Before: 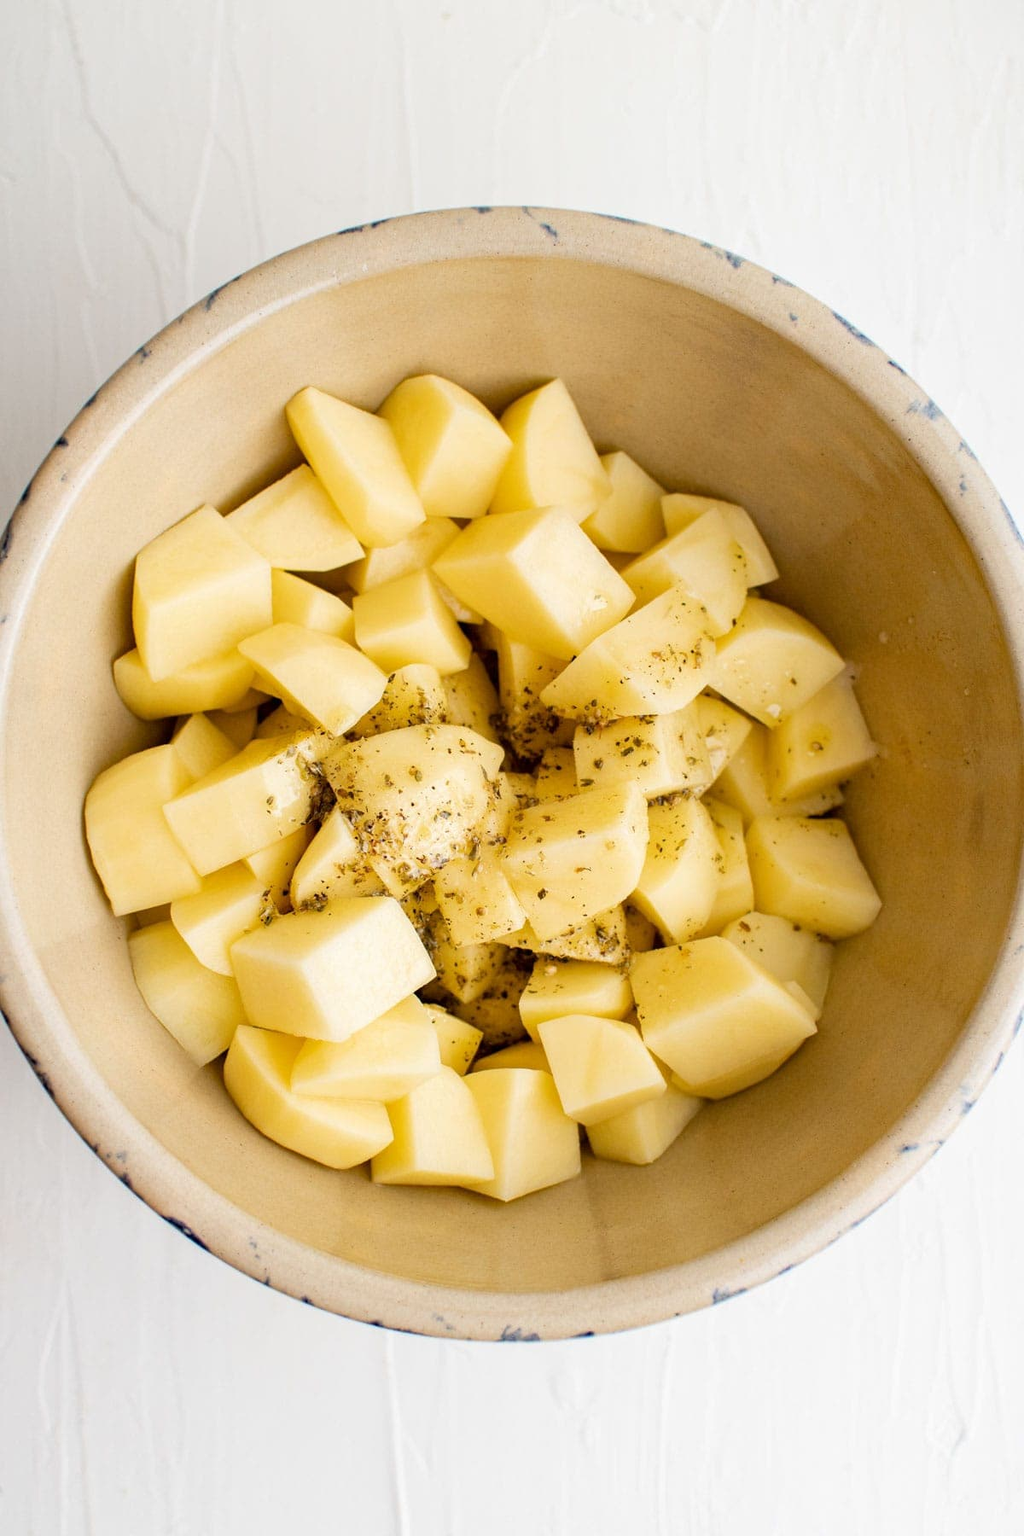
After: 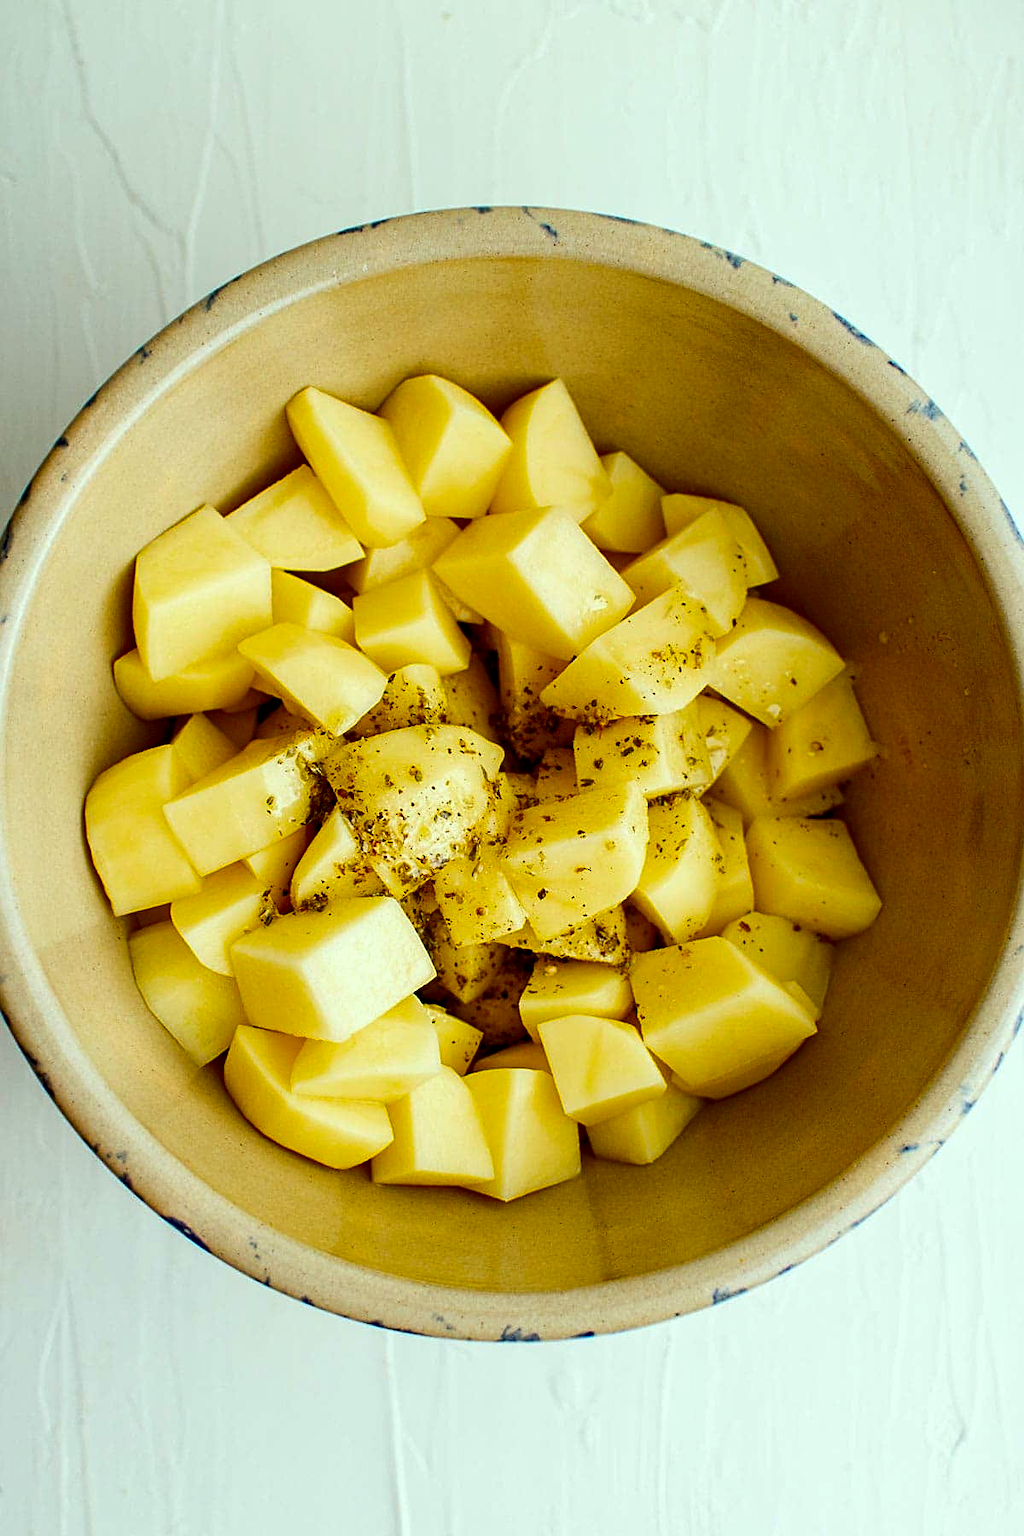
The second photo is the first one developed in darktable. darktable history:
local contrast: highlights 100%, shadows 102%, detail 119%, midtone range 0.2
color correction: highlights a* -7.66, highlights b* 1.47, shadows a* -3.25, saturation 1.38
sharpen: on, module defaults
contrast brightness saturation: contrast 0.104, brightness -0.274, saturation 0.136
